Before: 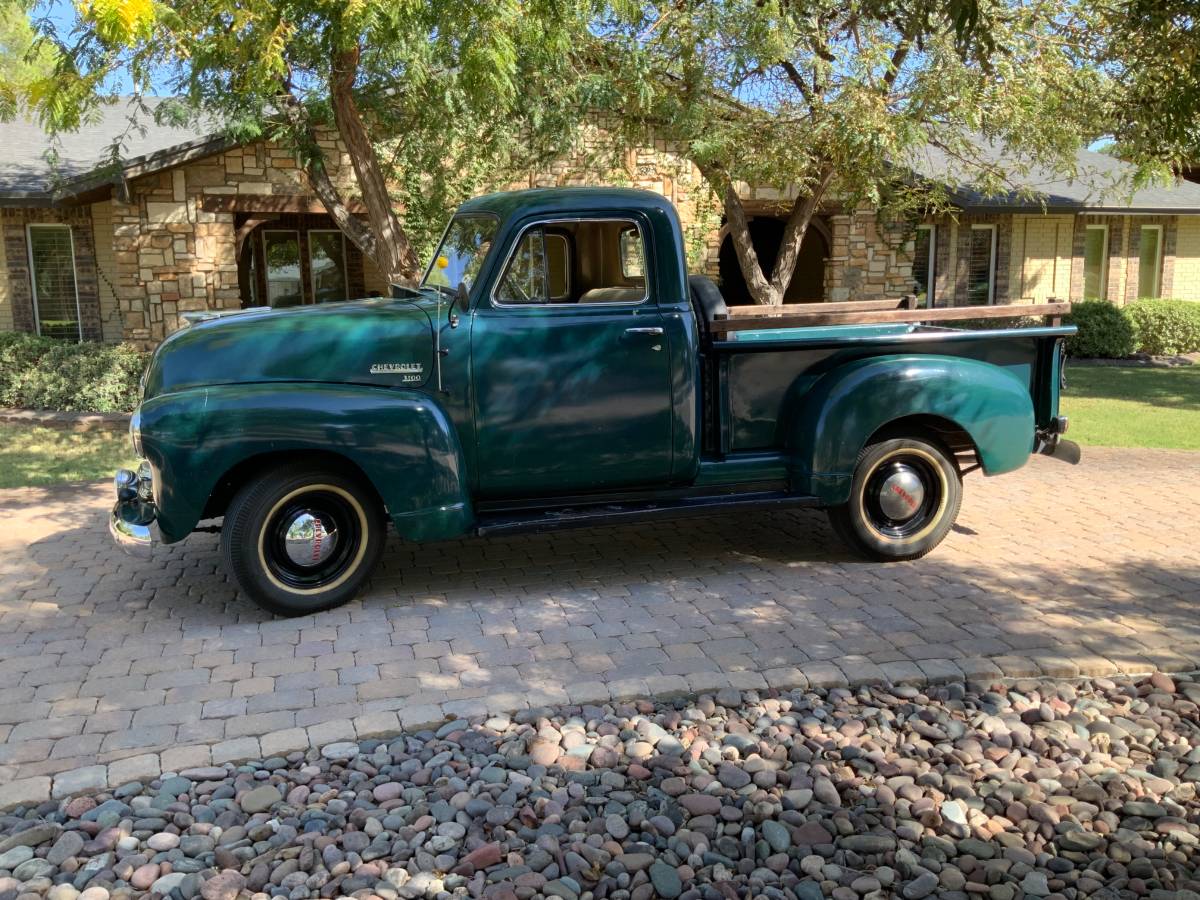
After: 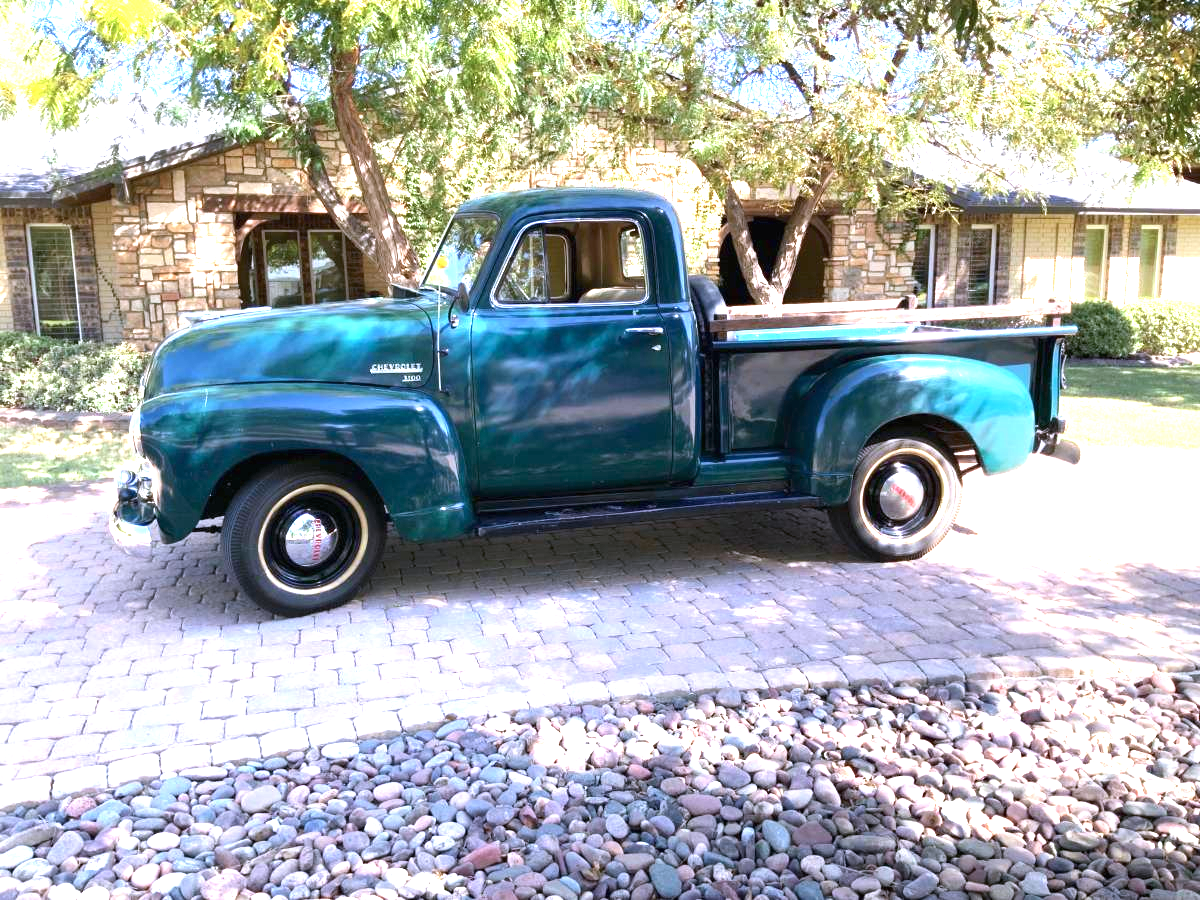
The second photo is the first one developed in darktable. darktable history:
exposure: black level correction 0, exposure 1.745 EV, compensate exposure bias true, compensate highlight preservation false
color calibration: illuminant custom, x 0.367, y 0.392, temperature 4437.64 K
